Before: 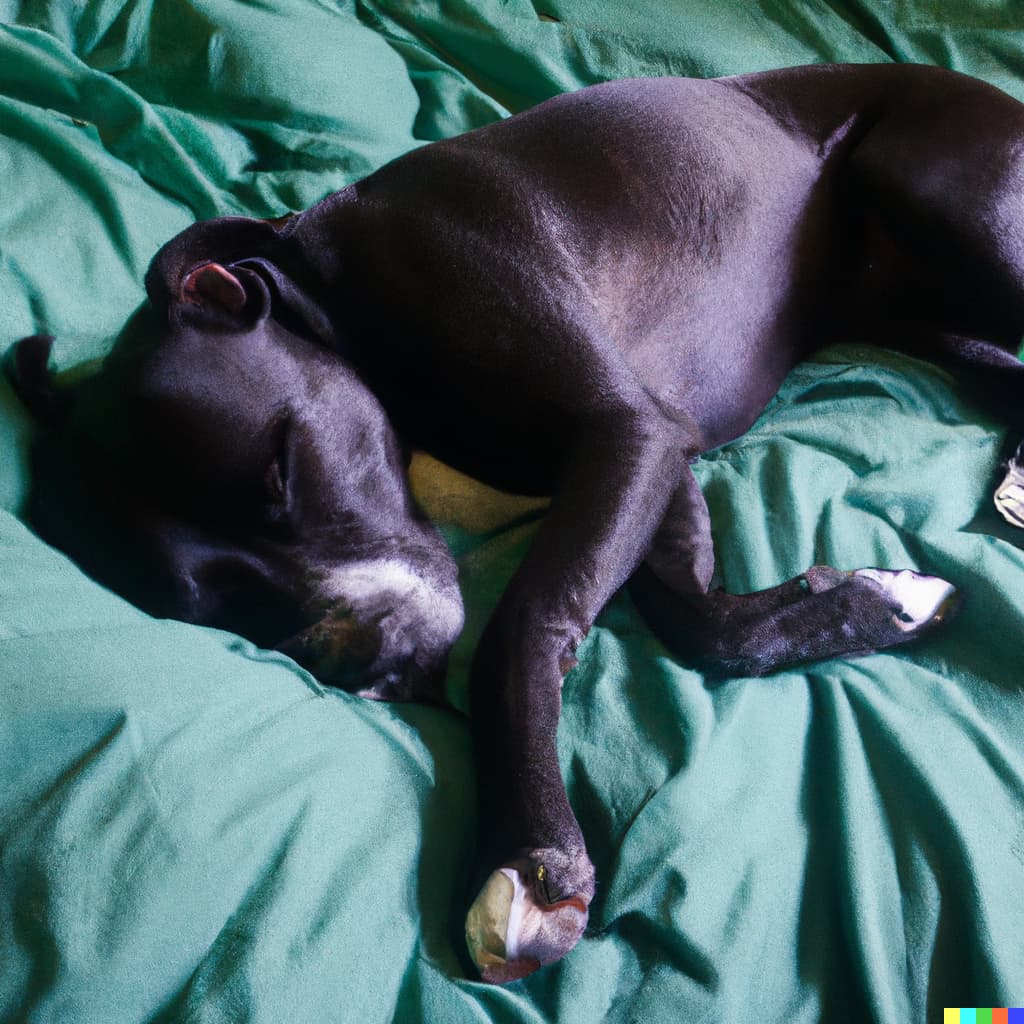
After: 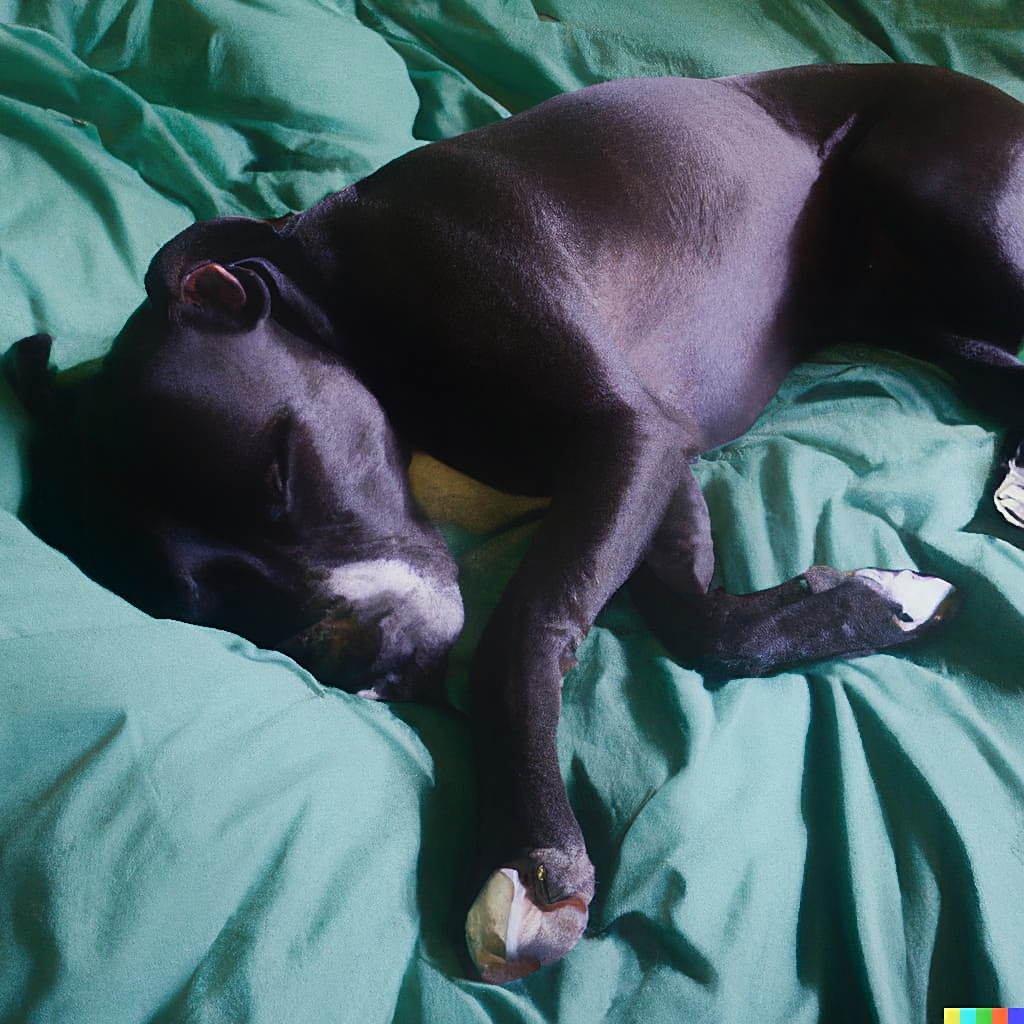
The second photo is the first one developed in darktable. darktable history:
shadows and highlights: radius 108.52, shadows 23.73, highlights -59.32, low approximation 0.01, soften with gaussian
contrast equalizer: octaves 7, y [[0.6 ×6], [0.55 ×6], [0 ×6], [0 ×6], [0 ×6]], mix -1
sharpen: on, module defaults
